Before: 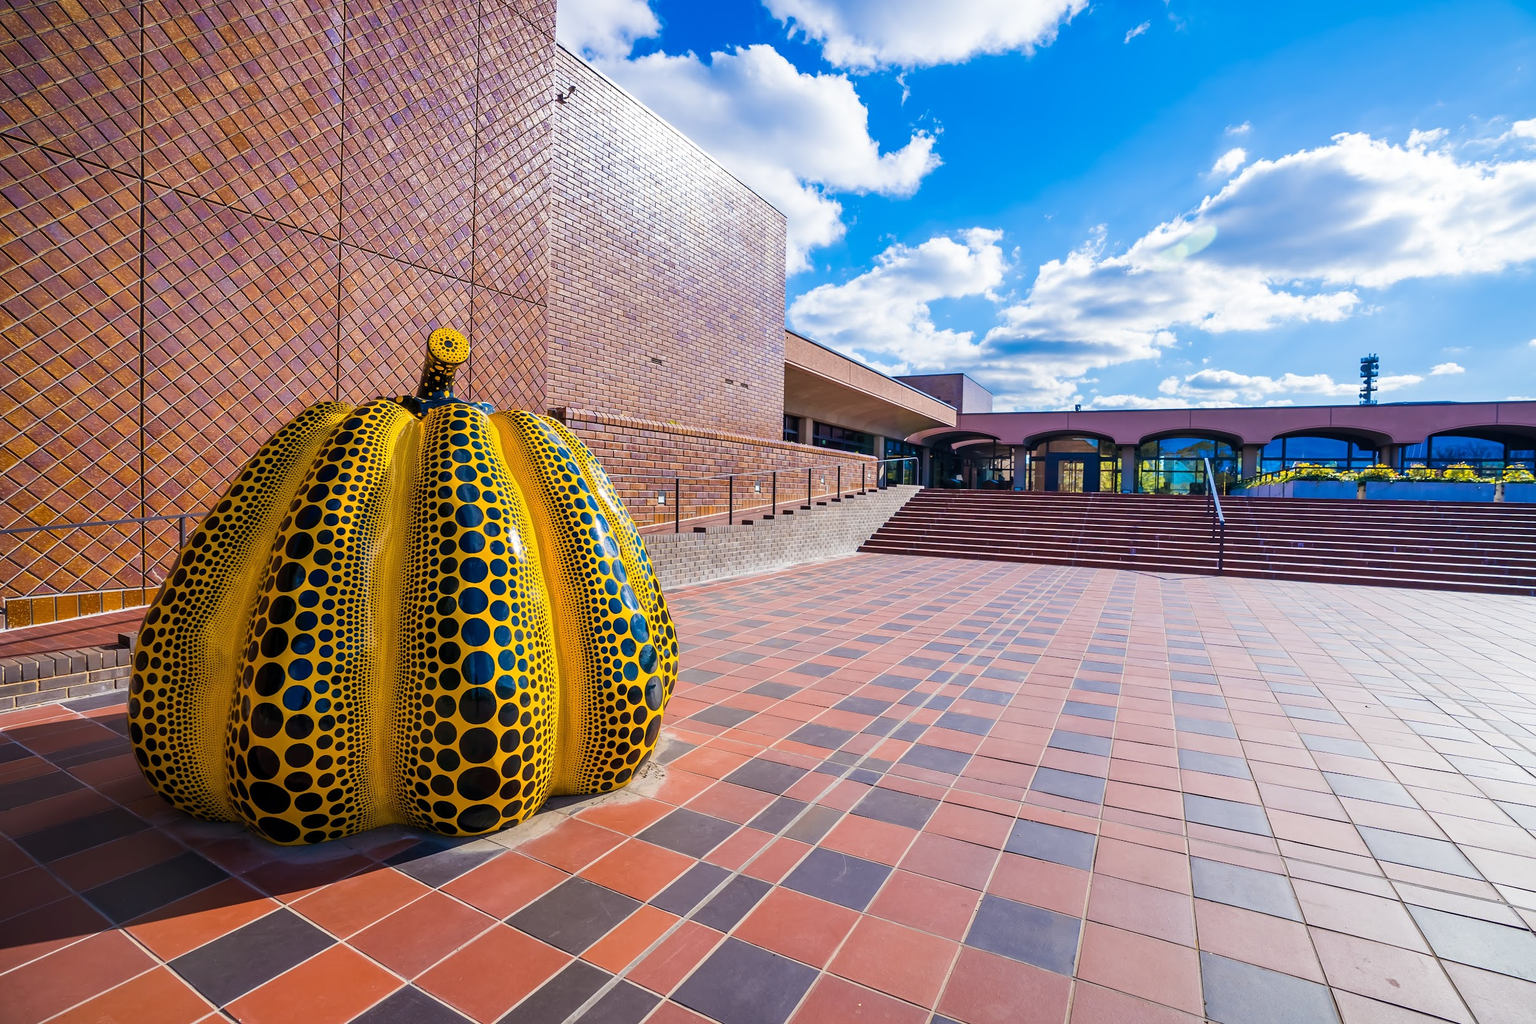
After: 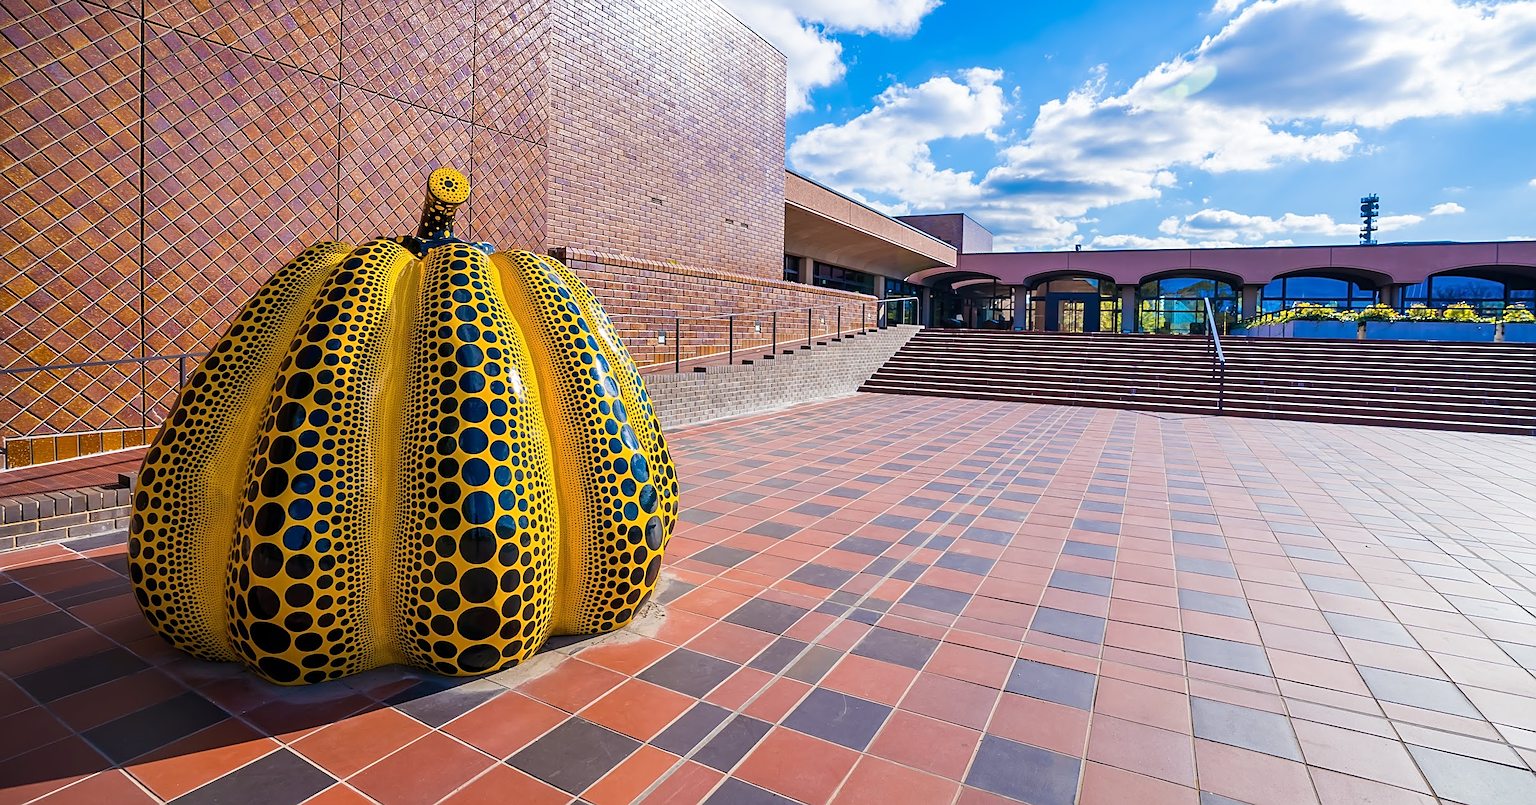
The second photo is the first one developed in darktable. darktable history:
sharpen: on, module defaults
crop and rotate: top 15.774%, bottom 5.506%
